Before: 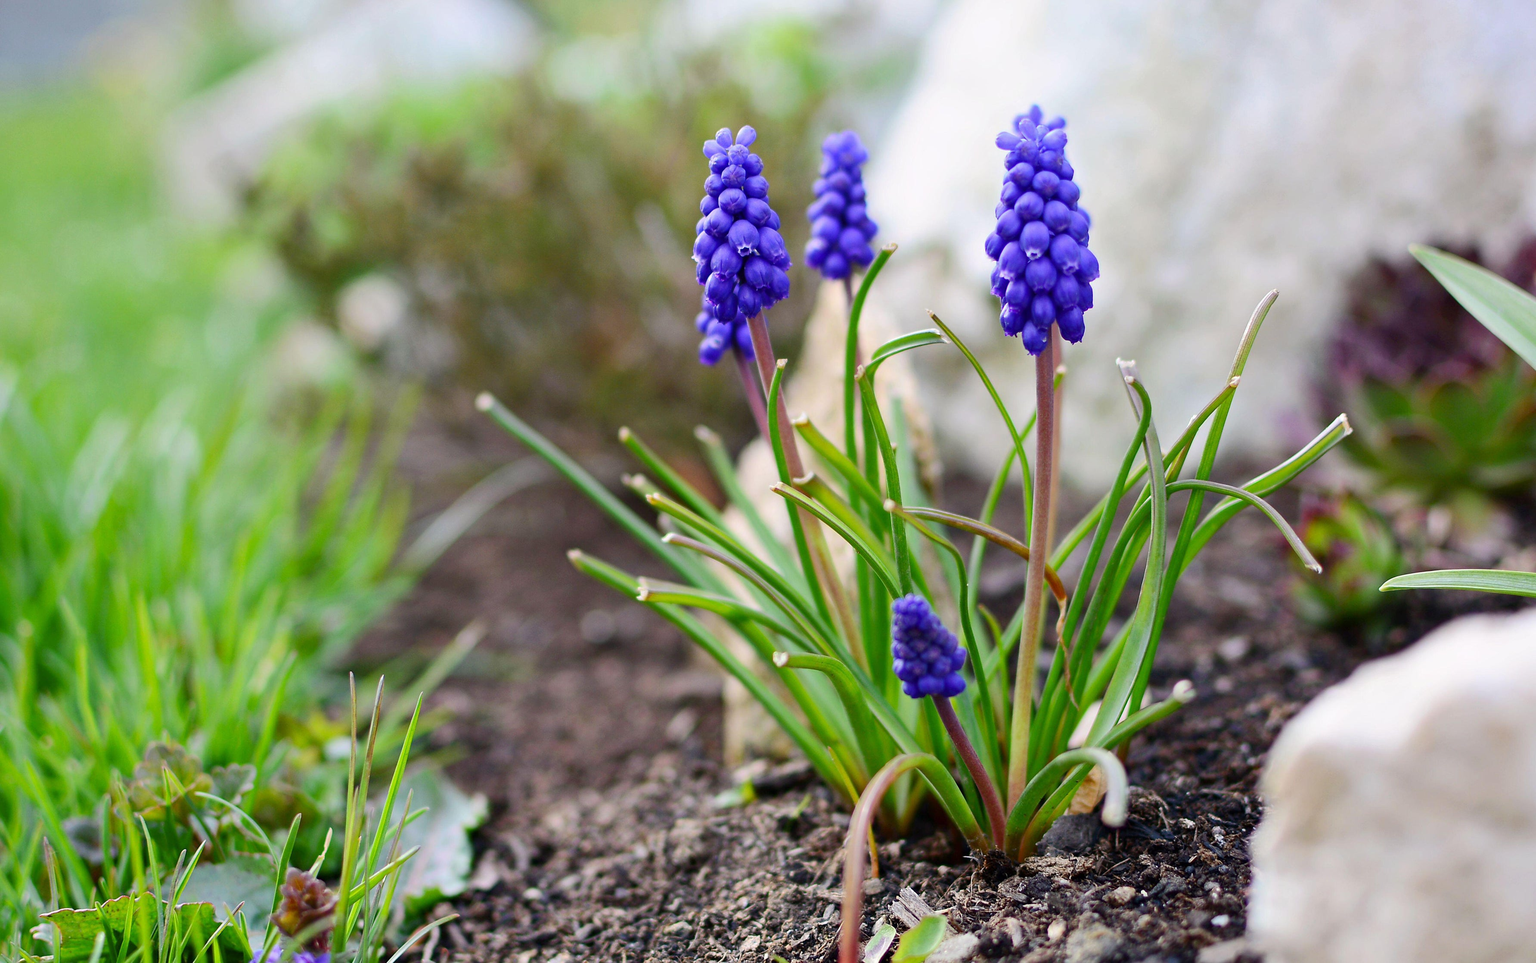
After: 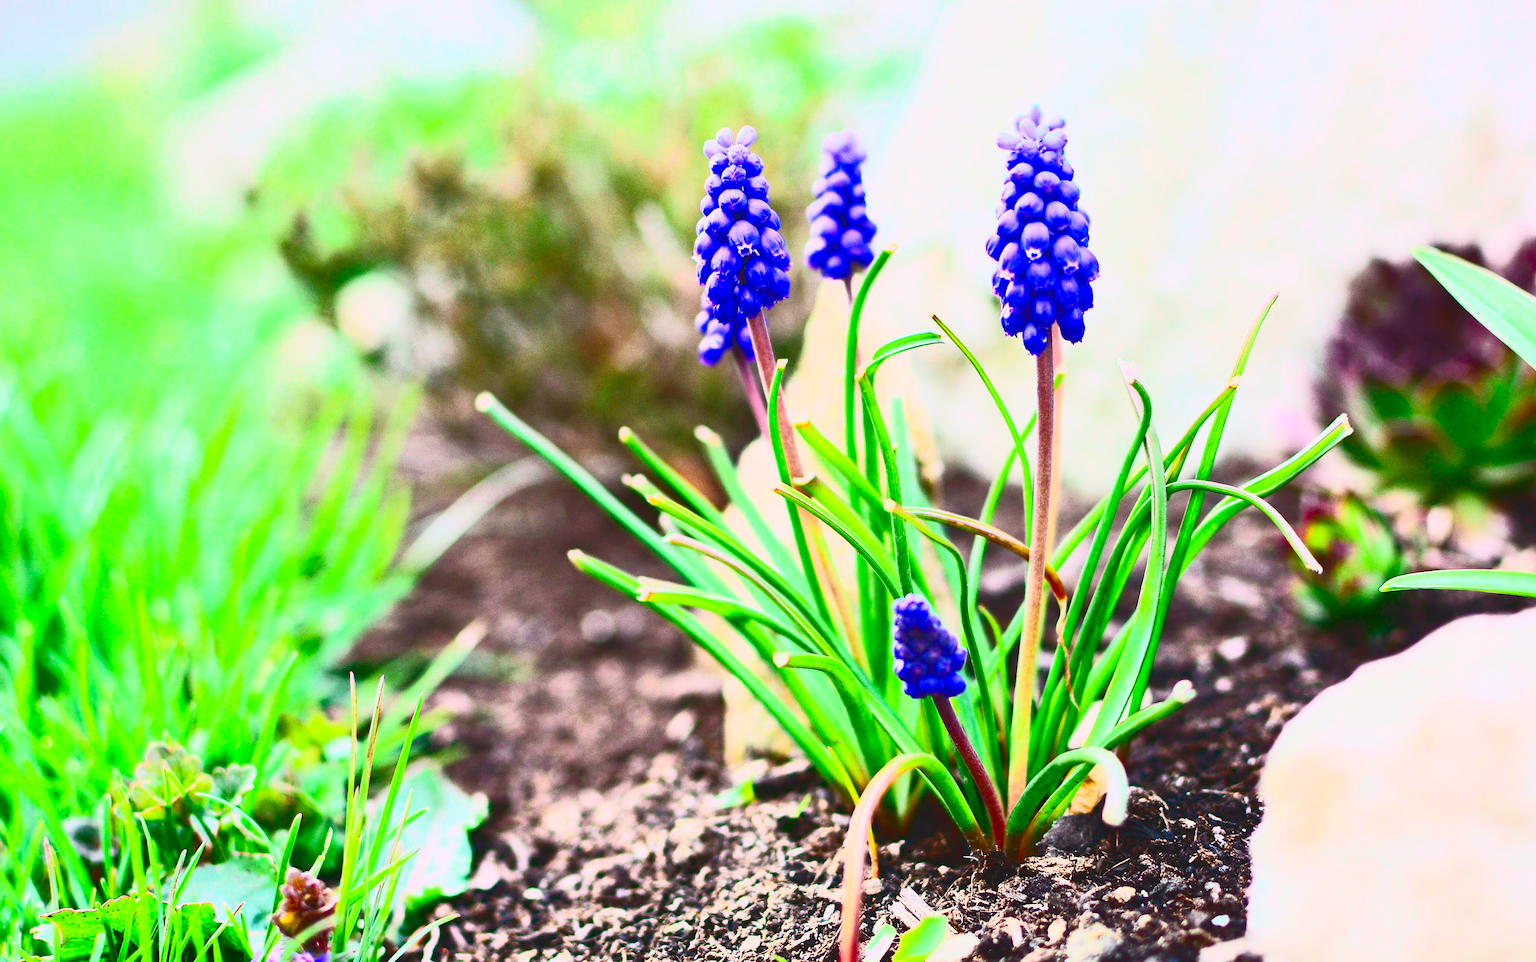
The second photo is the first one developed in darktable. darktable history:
tone curve: curves: ch0 [(0, 0.087) (0.175, 0.178) (0.466, 0.498) (0.715, 0.764) (1, 0.961)]; ch1 [(0, 0) (0.437, 0.398) (0.476, 0.466) (0.505, 0.505) (0.534, 0.544) (0.612, 0.605) (0.641, 0.643) (1, 1)]; ch2 [(0, 0) (0.359, 0.379) (0.427, 0.453) (0.489, 0.495) (0.531, 0.534) (0.579, 0.579) (1, 1)], color space Lab, independent channels, preserve colors none
contrast brightness saturation: contrast 0.822, brightness 0.593, saturation 0.591
